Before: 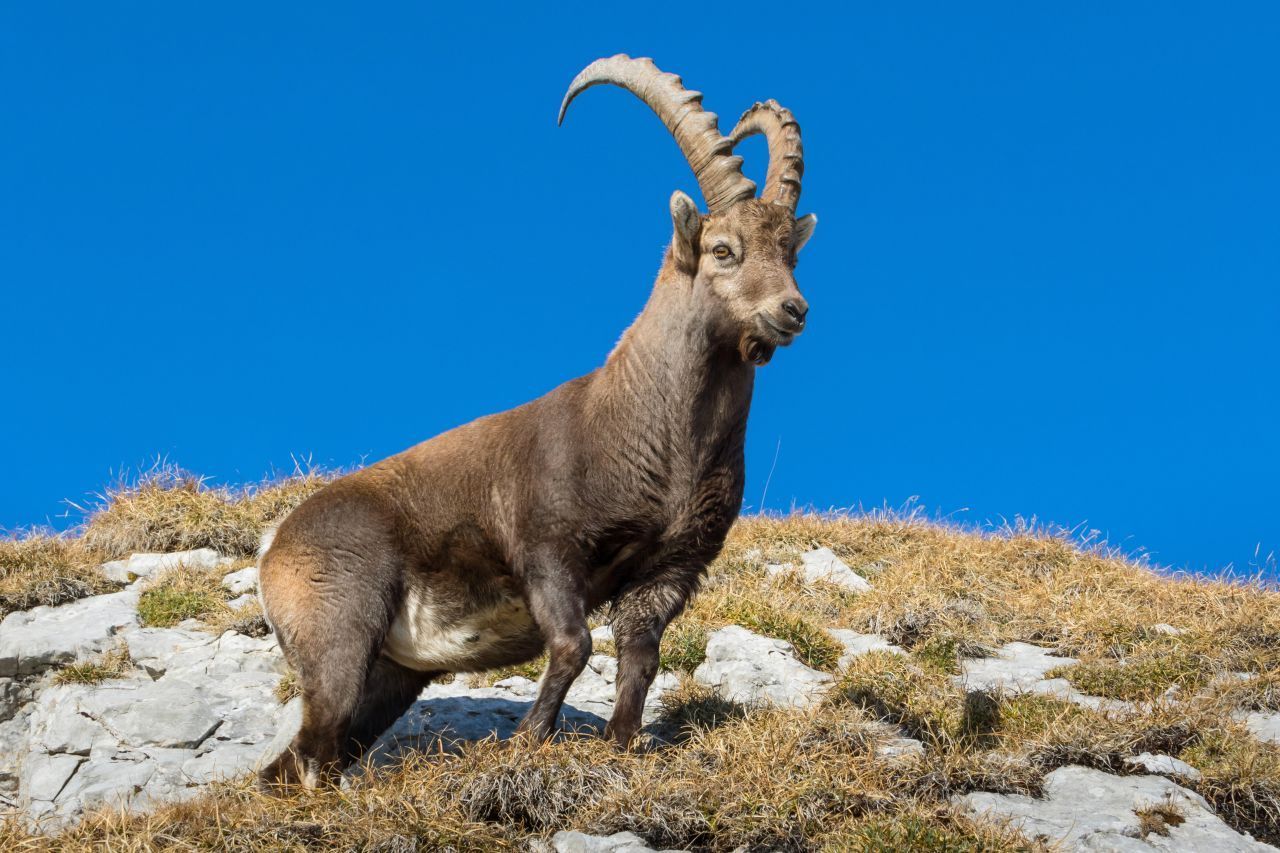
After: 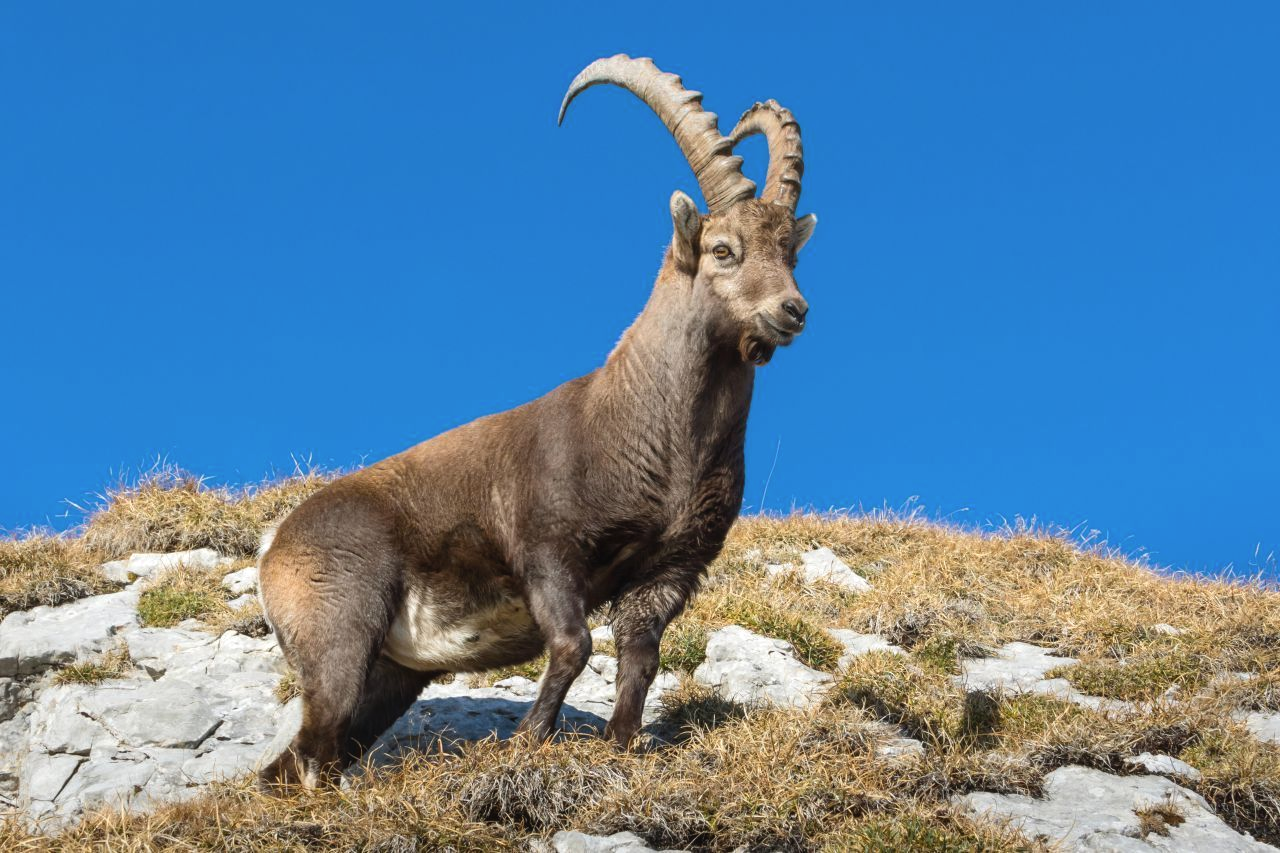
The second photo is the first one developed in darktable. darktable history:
exposure: exposure 0.299 EV, compensate highlight preservation false
contrast brightness saturation: contrast -0.072, brightness -0.039, saturation -0.105
